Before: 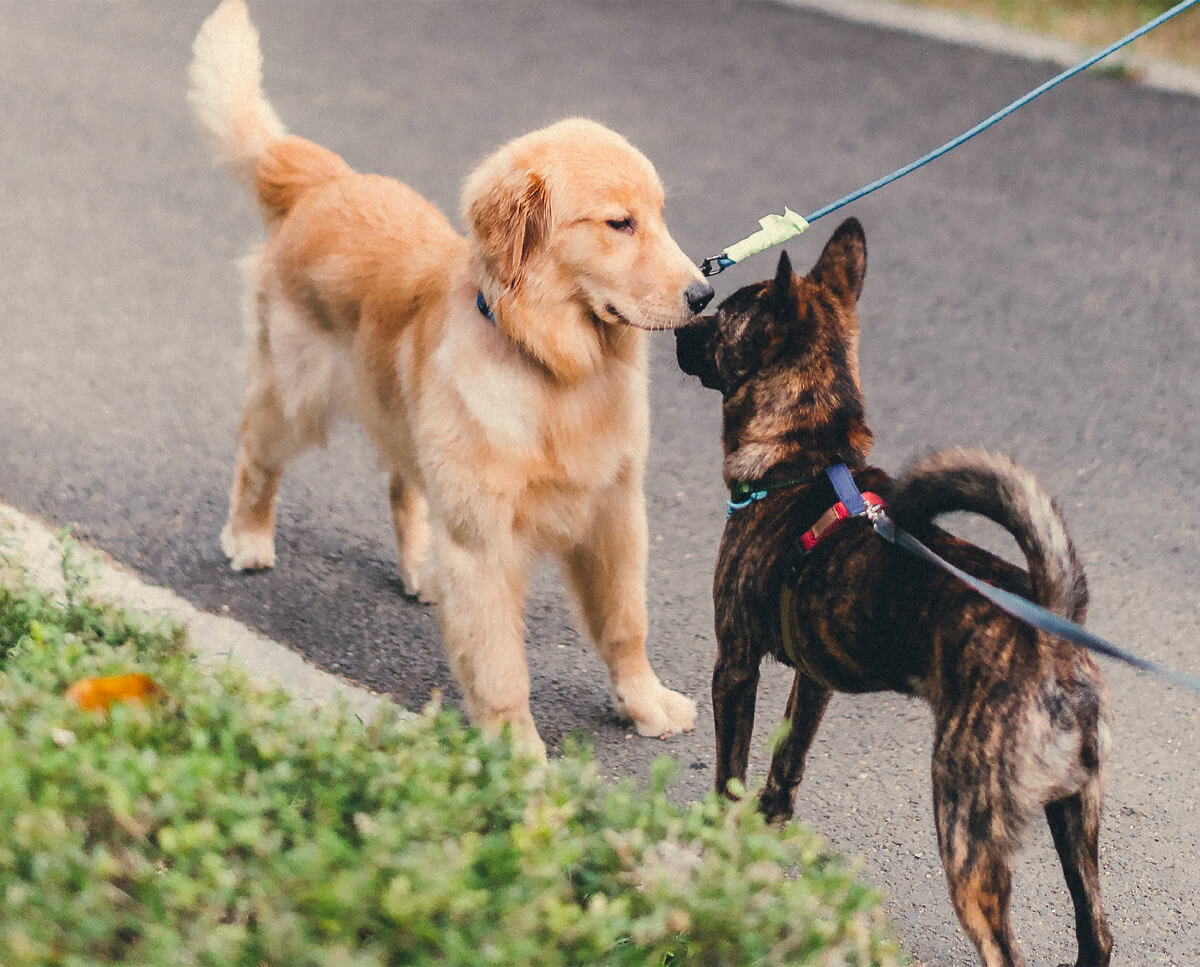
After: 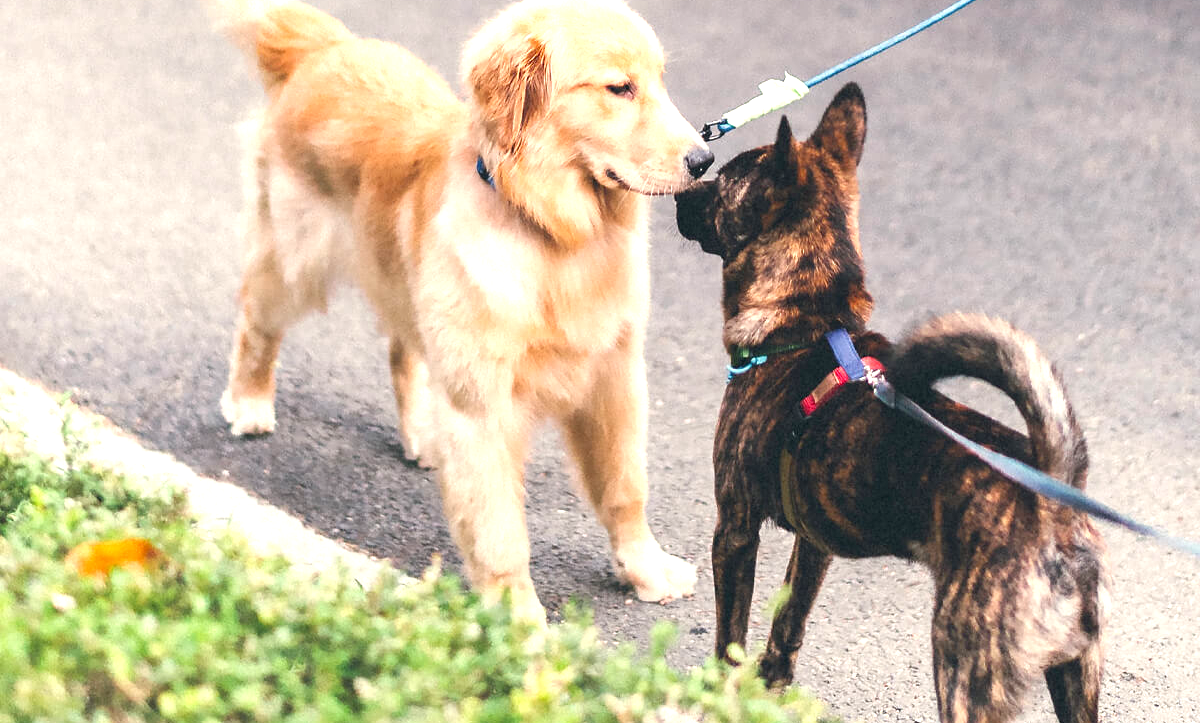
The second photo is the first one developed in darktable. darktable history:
exposure: black level correction 0.001, exposure 0.967 EV, compensate highlight preservation false
tone equalizer: edges refinement/feathering 500, mask exposure compensation -1.57 EV, preserve details no
crop: top 14.001%, bottom 11.224%
